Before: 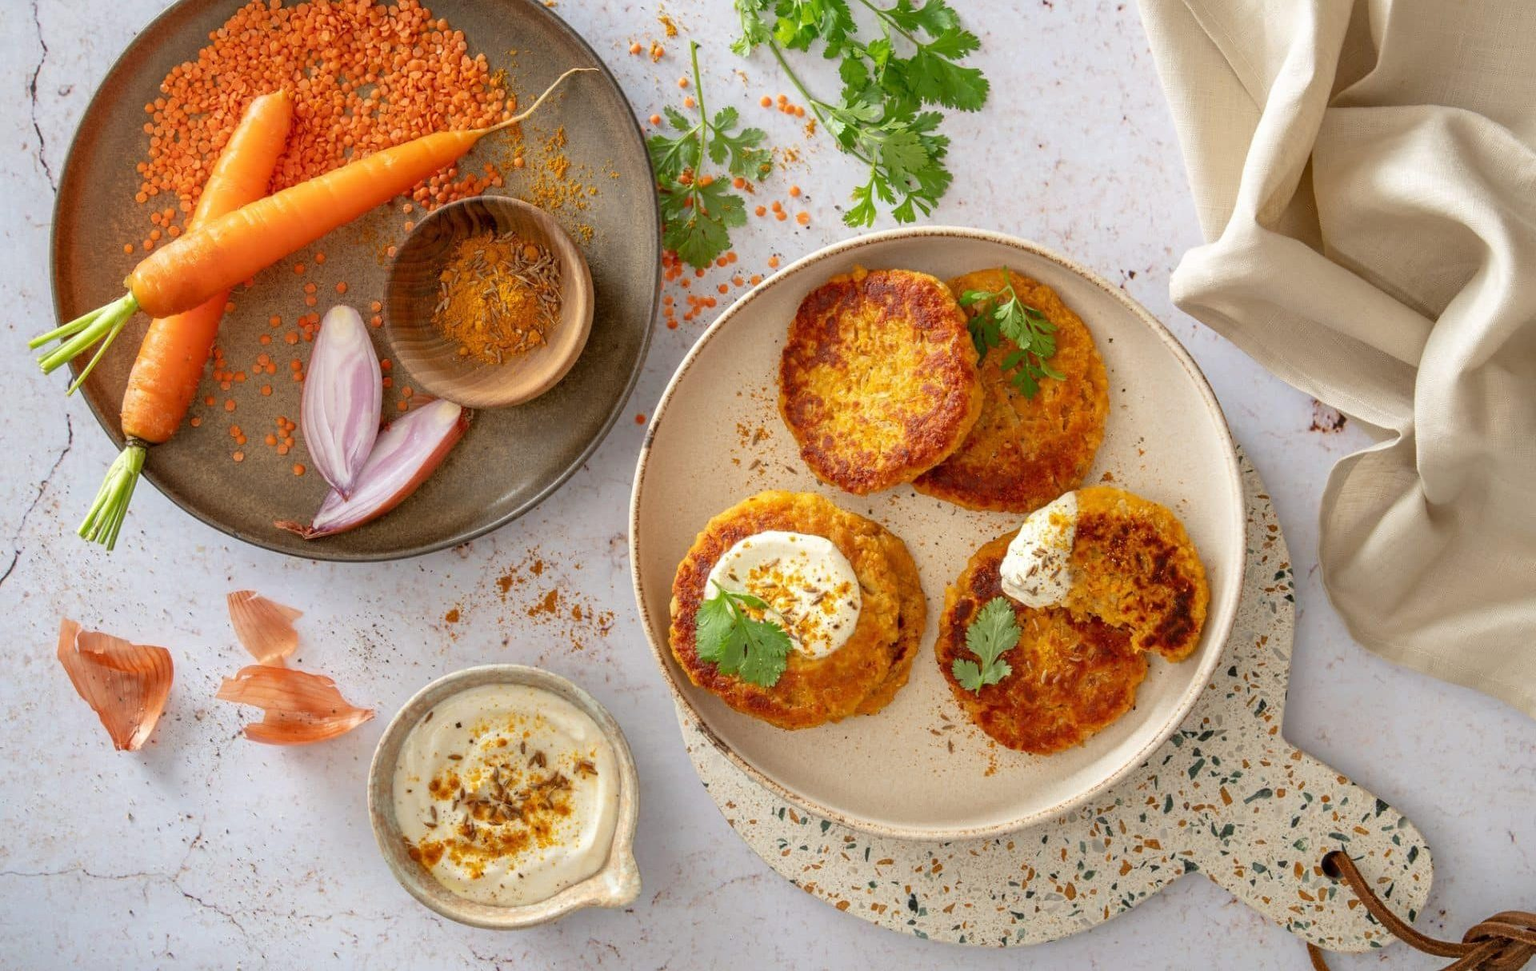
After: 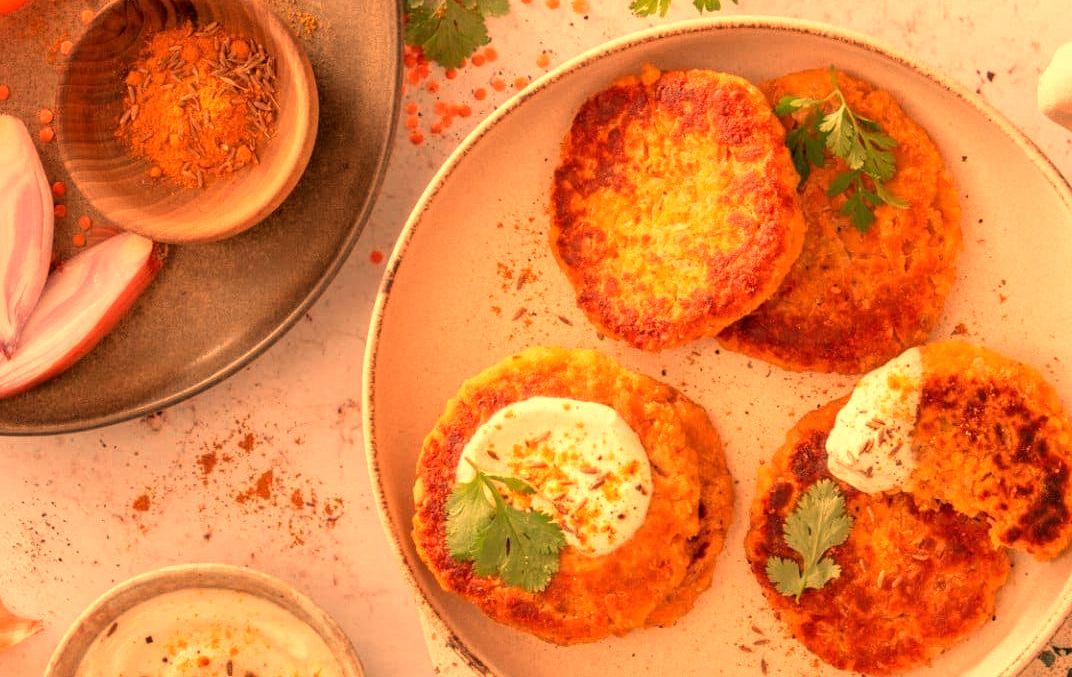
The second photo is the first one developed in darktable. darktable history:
crop and rotate: left 22.13%, top 22.054%, right 22.026%, bottom 22.102%
white balance: red 1.467, blue 0.684
